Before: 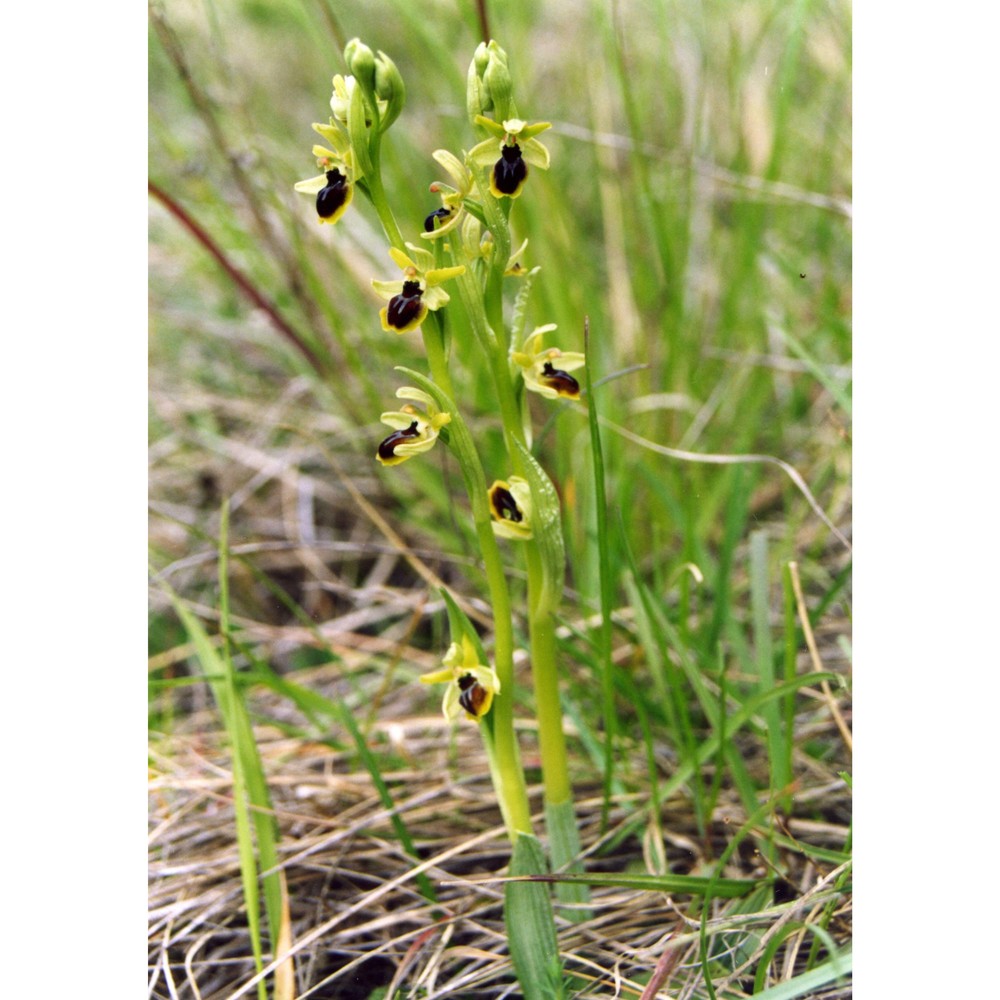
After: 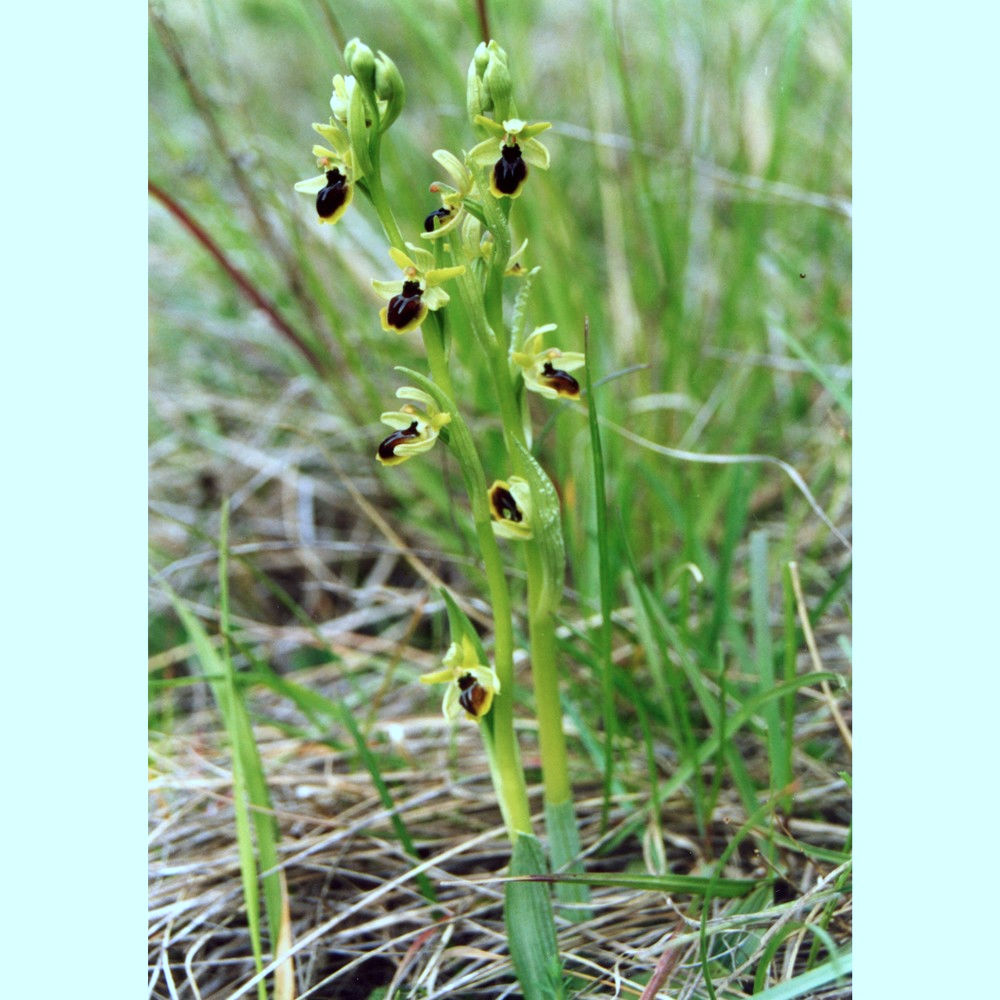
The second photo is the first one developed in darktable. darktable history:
color correction: highlights a* -11.62, highlights b* -15.11
